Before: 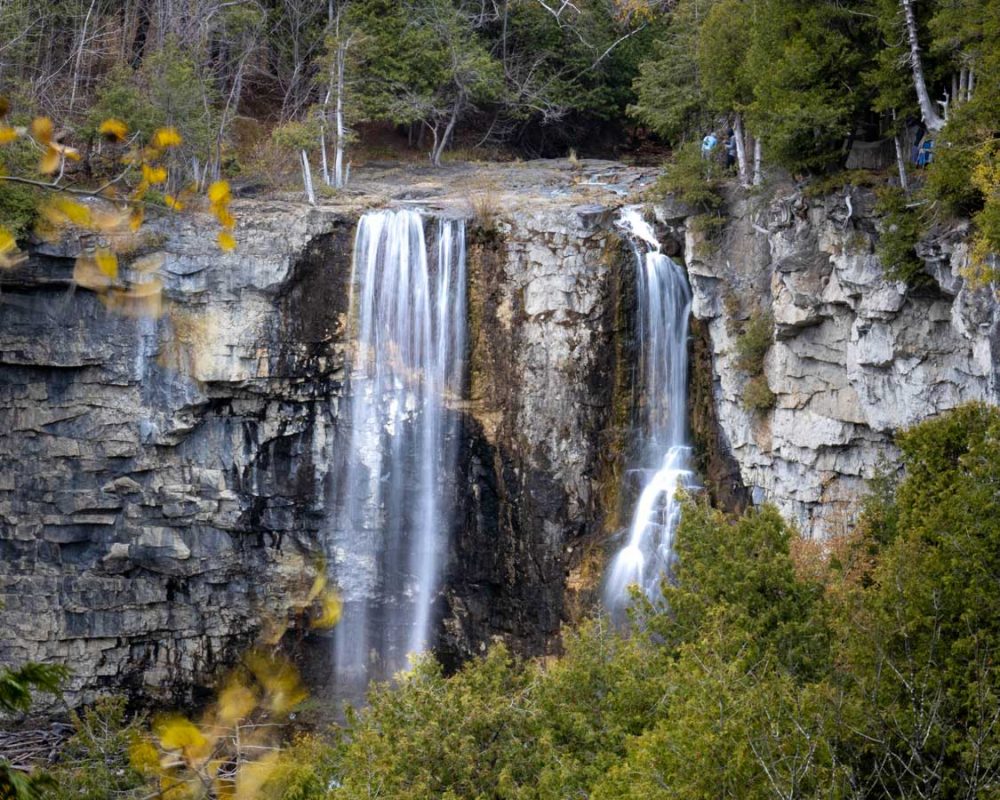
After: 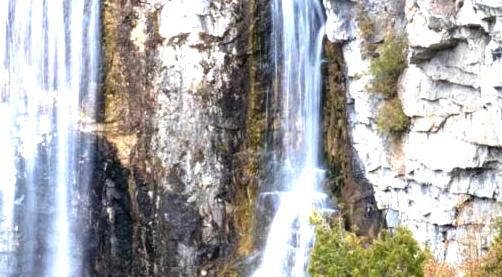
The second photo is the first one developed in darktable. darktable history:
crop: left 36.607%, top 34.735%, right 13.146%, bottom 30.611%
exposure: black level correction 0, exposure 1.2 EV, compensate exposure bias true, compensate highlight preservation false
